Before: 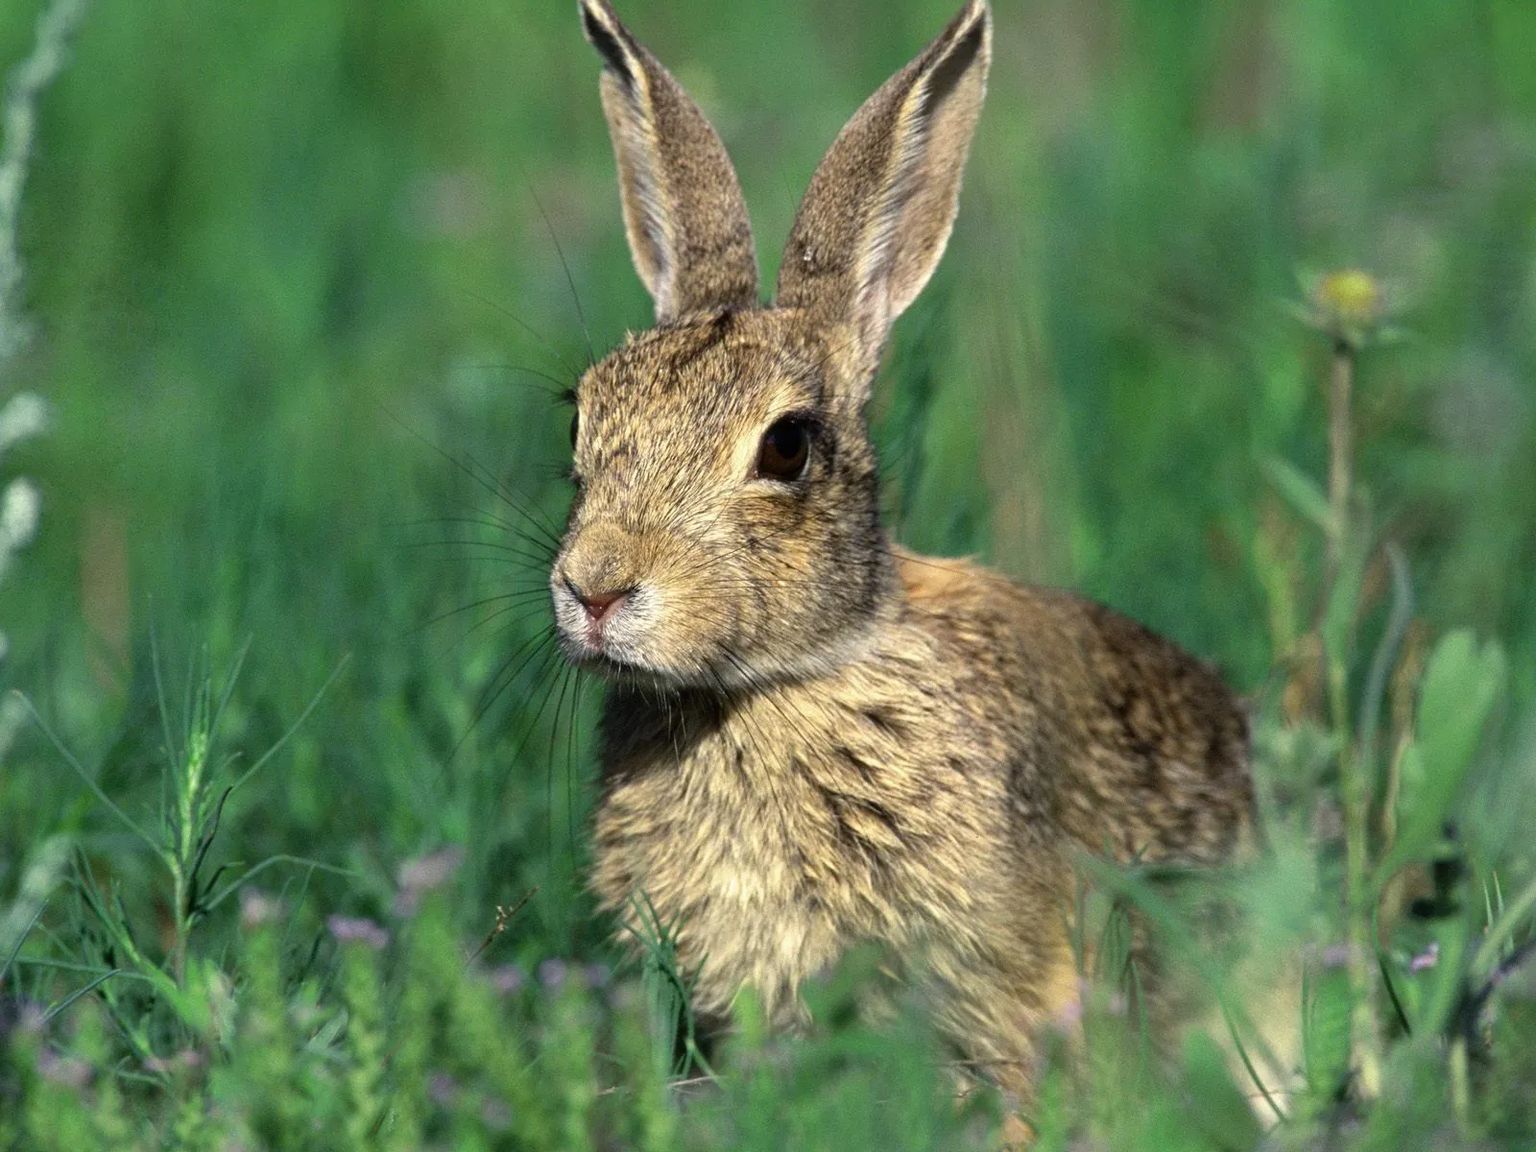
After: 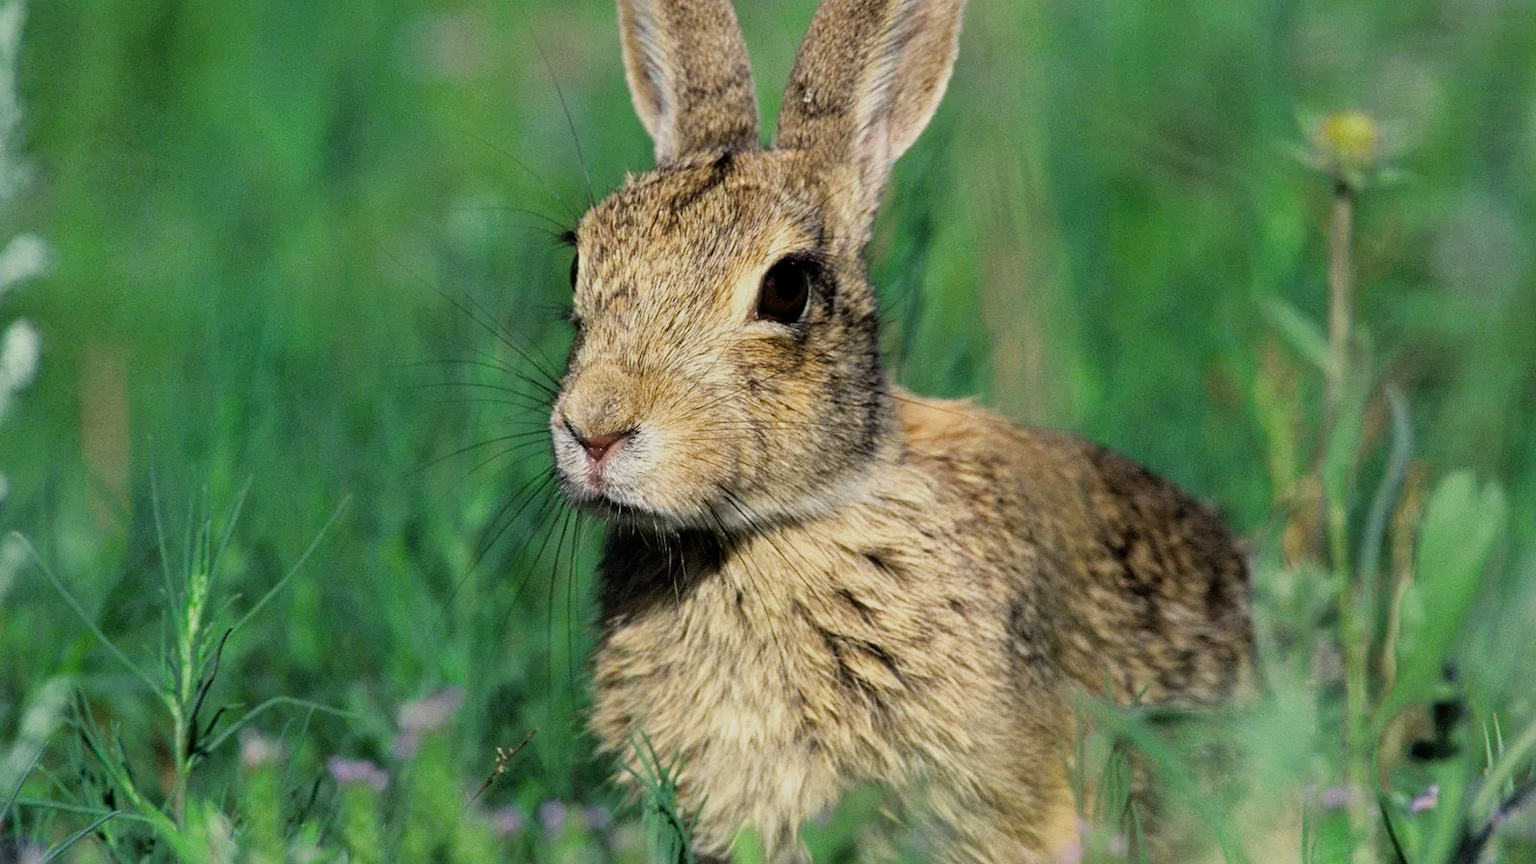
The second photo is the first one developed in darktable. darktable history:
crop: top 13.819%, bottom 11.169%
exposure: exposure 0.2 EV, compensate highlight preservation false
filmic rgb: black relative exposure -7.65 EV, white relative exposure 4.56 EV, hardness 3.61
color balance rgb: shadows fall-off 101%, linear chroma grading › mid-tones 7.63%, perceptual saturation grading › mid-tones 11.68%, mask middle-gray fulcrum 22.45%, global vibrance 10.11%, saturation formula JzAzBz (2021)
